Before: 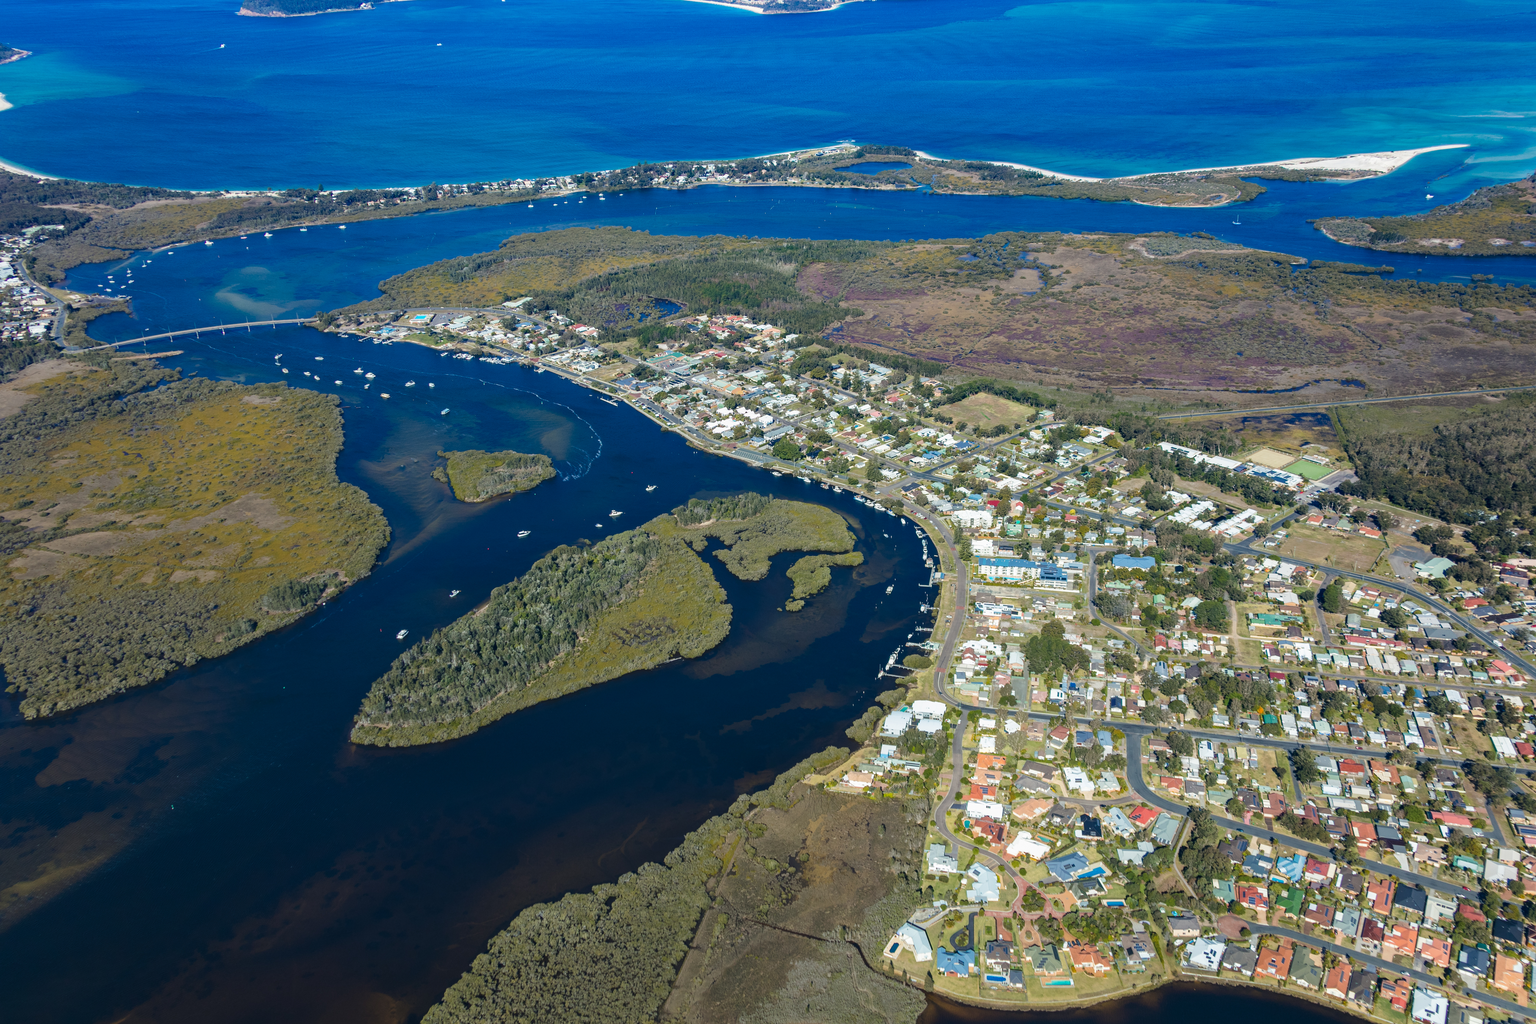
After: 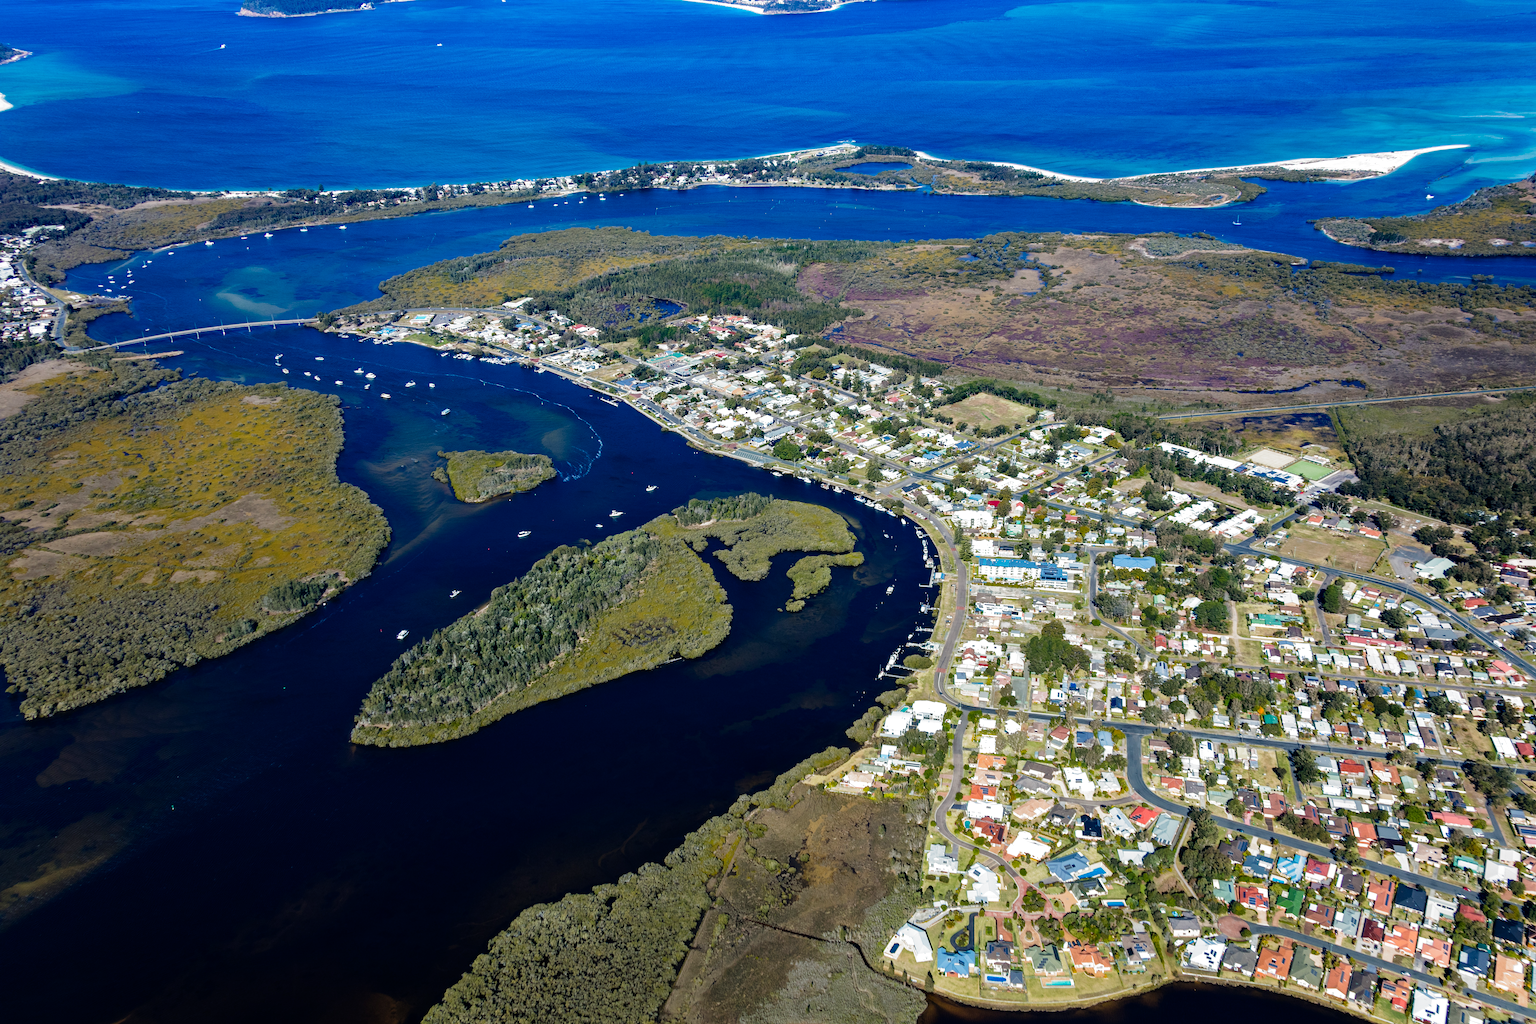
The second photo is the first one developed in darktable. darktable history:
white balance: red 1.004, blue 1.024
shadows and highlights: shadows 12, white point adjustment 1.2, soften with gaussian
filmic rgb: black relative exposure -8.2 EV, white relative exposure 2.2 EV, threshold 3 EV, hardness 7.11, latitude 75%, contrast 1.325, highlights saturation mix -2%, shadows ↔ highlights balance 30%, preserve chrominance no, color science v5 (2021), contrast in shadows safe, contrast in highlights safe, enable highlight reconstruction true
